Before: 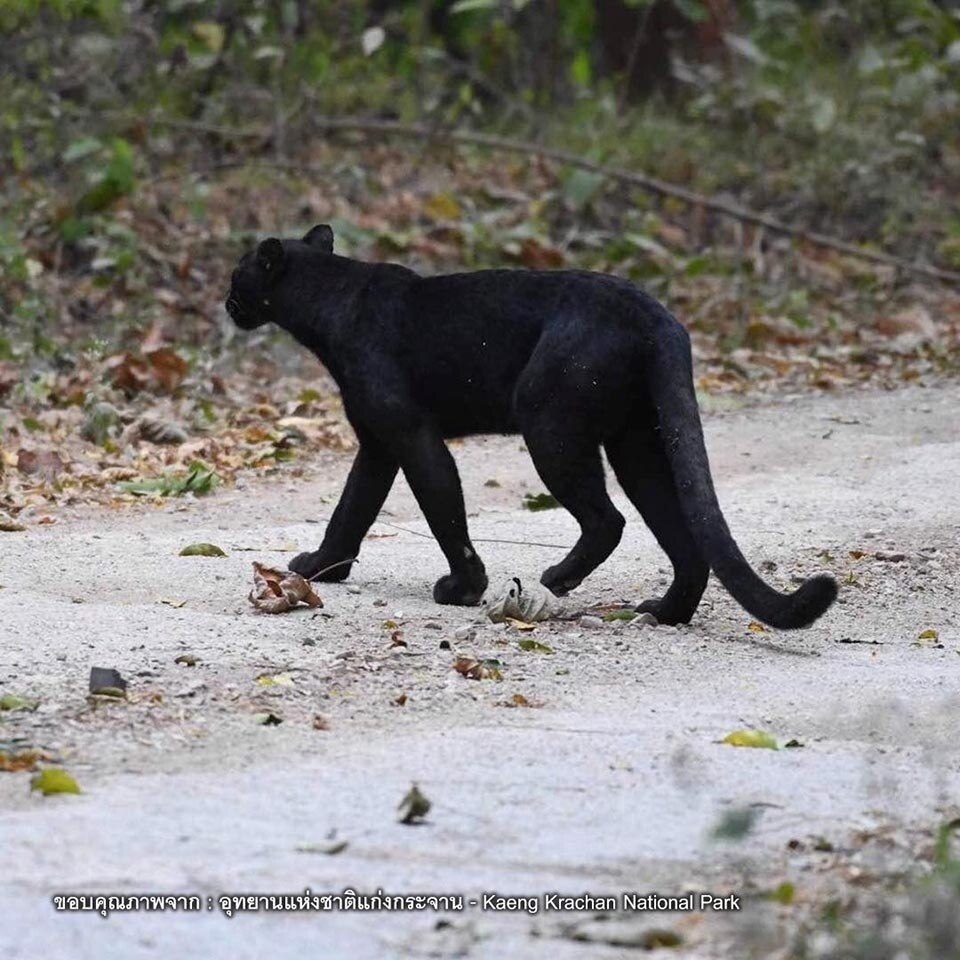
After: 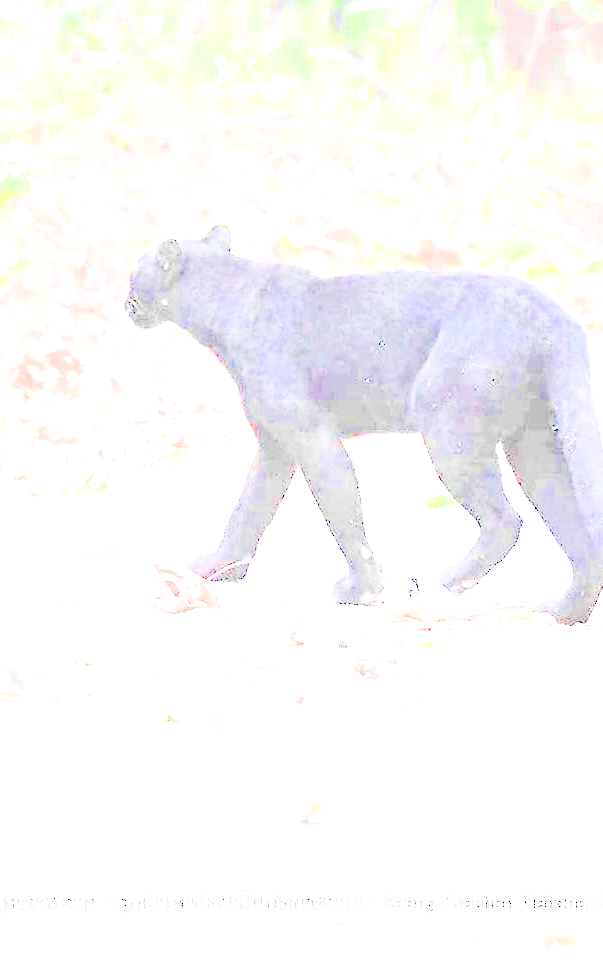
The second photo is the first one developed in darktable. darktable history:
crop: left 10.644%, right 26.528%
exposure: exposure 8 EV, compensate highlight preservation false
filmic rgb: black relative exposure -3.21 EV, white relative exposure 7.02 EV, hardness 1.46, contrast 1.35
levels: levels [0.026, 0.507, 0.987]
